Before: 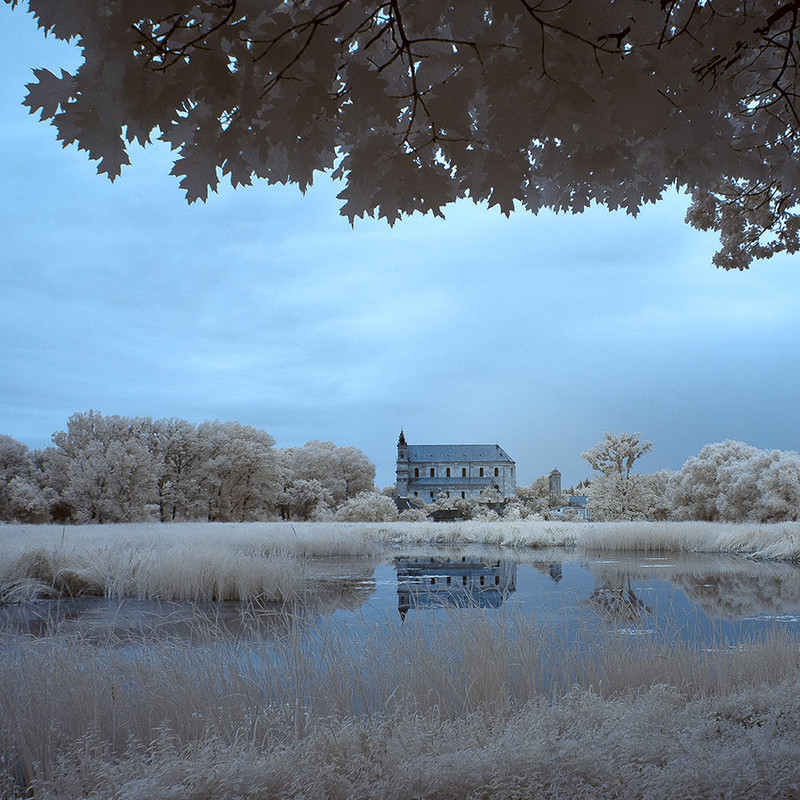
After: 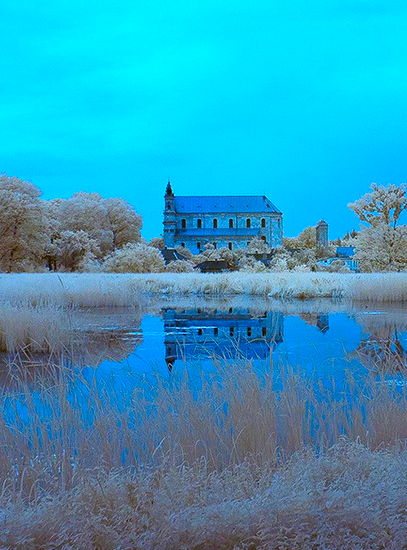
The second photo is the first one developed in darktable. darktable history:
crop and rotate: left 29.237%, top 31.152%, right 19.807%
color correction: saturation 3
